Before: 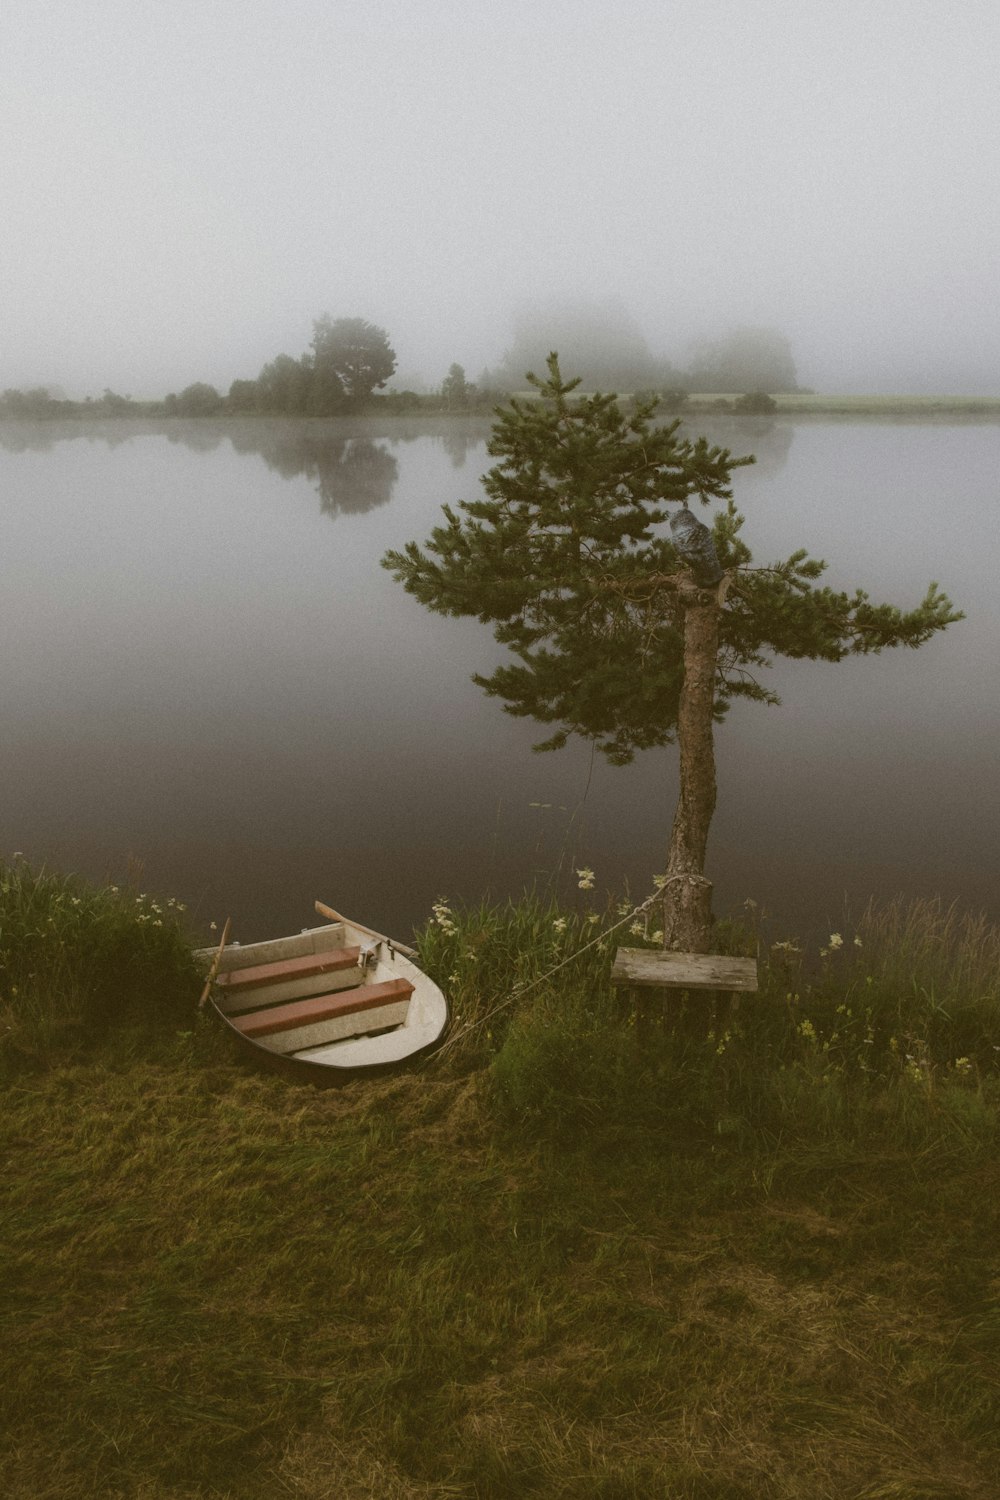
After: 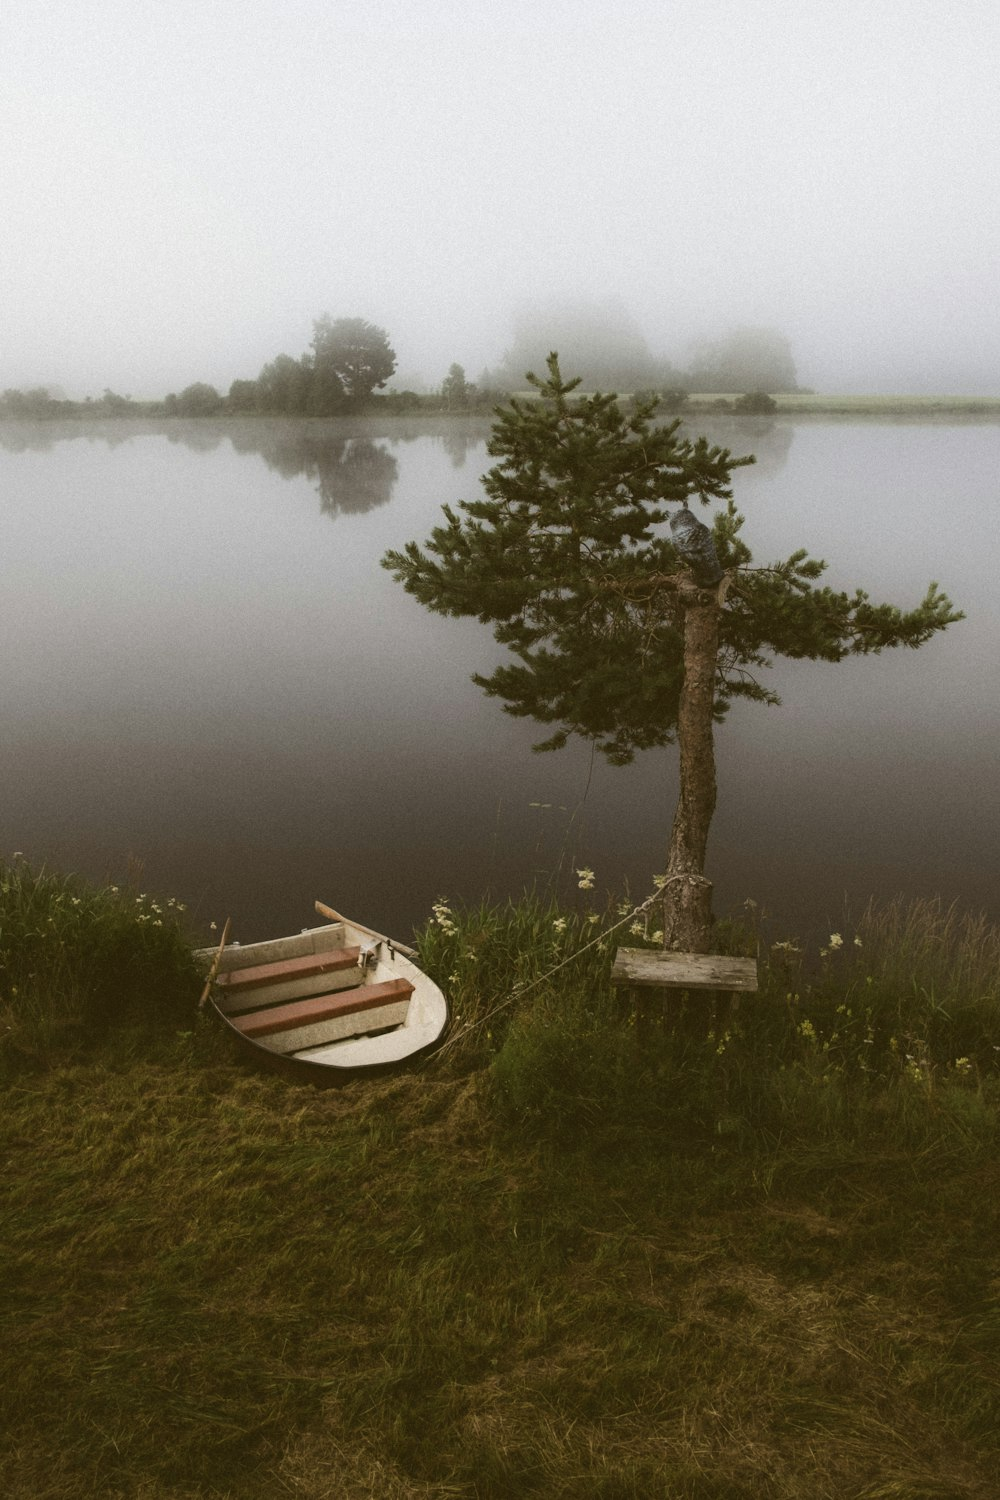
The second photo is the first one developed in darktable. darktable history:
tone equalizer: -8 EV -0.384 EV, -7 EV -0.402 EV, -6 EV -0.337 EV, -5 EV -0.248 EV, -3 EV 0.245 EV, -2 EV 0.362 EV, -1 EV 0.406 EV, +0 EV 0.402 EV, edges refinement/feathering 500, mask exposure compensation -1.57 EV, preserve details no
